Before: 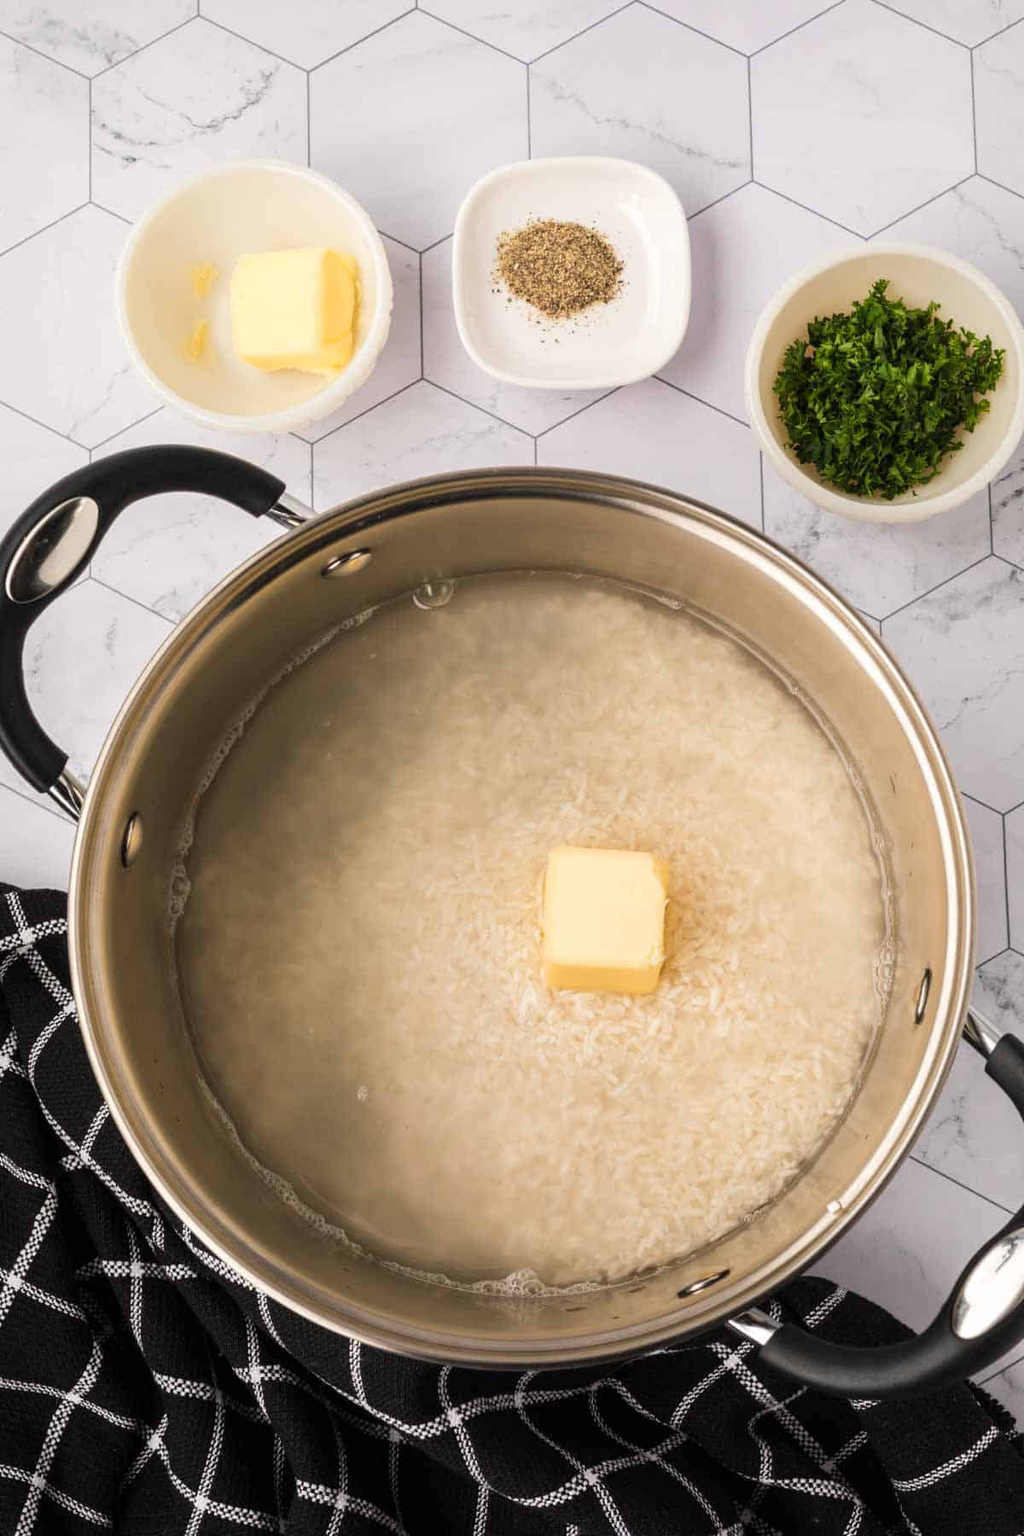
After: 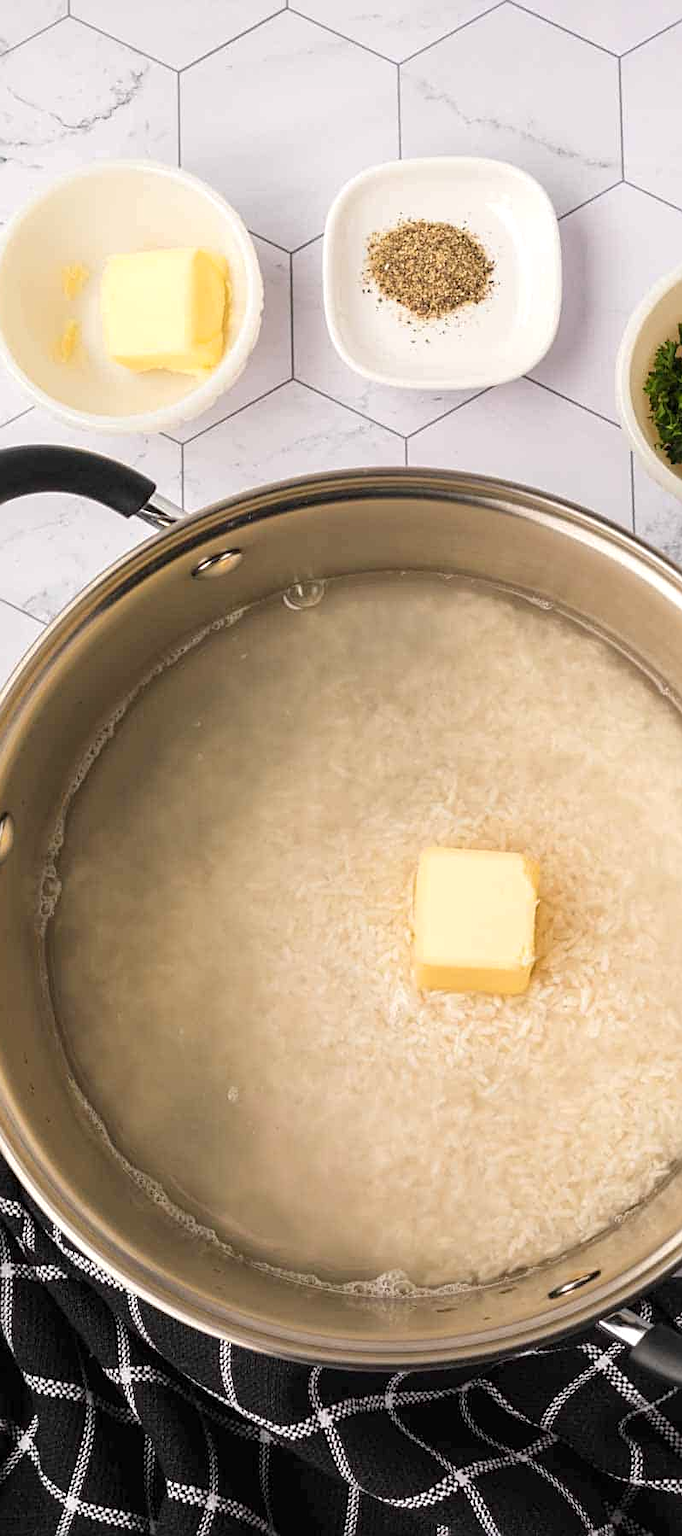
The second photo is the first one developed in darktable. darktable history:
exposure: black level correction 0, exposure 0.703 EV, compensate exposure bias true, compensate highlight preservation false
crop and rotate: left 12.724%, right 20.62%
tone equalizer: -8 EV -0.002 EV, -7 EV 0.004 EV, -6 EV -0.021 EV, -5 EV 0.015 EV, -4 EV -0.025 EV, -3 EV 0.032 EV, -2 EV -0.053 EV, -1 EV -0.269 EV, +0 EV -0.602 EV, smoothing diameter 24.95%, edges refinement/feathering 5.8, preserve details guided filter
sharpen: radius 2.494, amount 0.318
